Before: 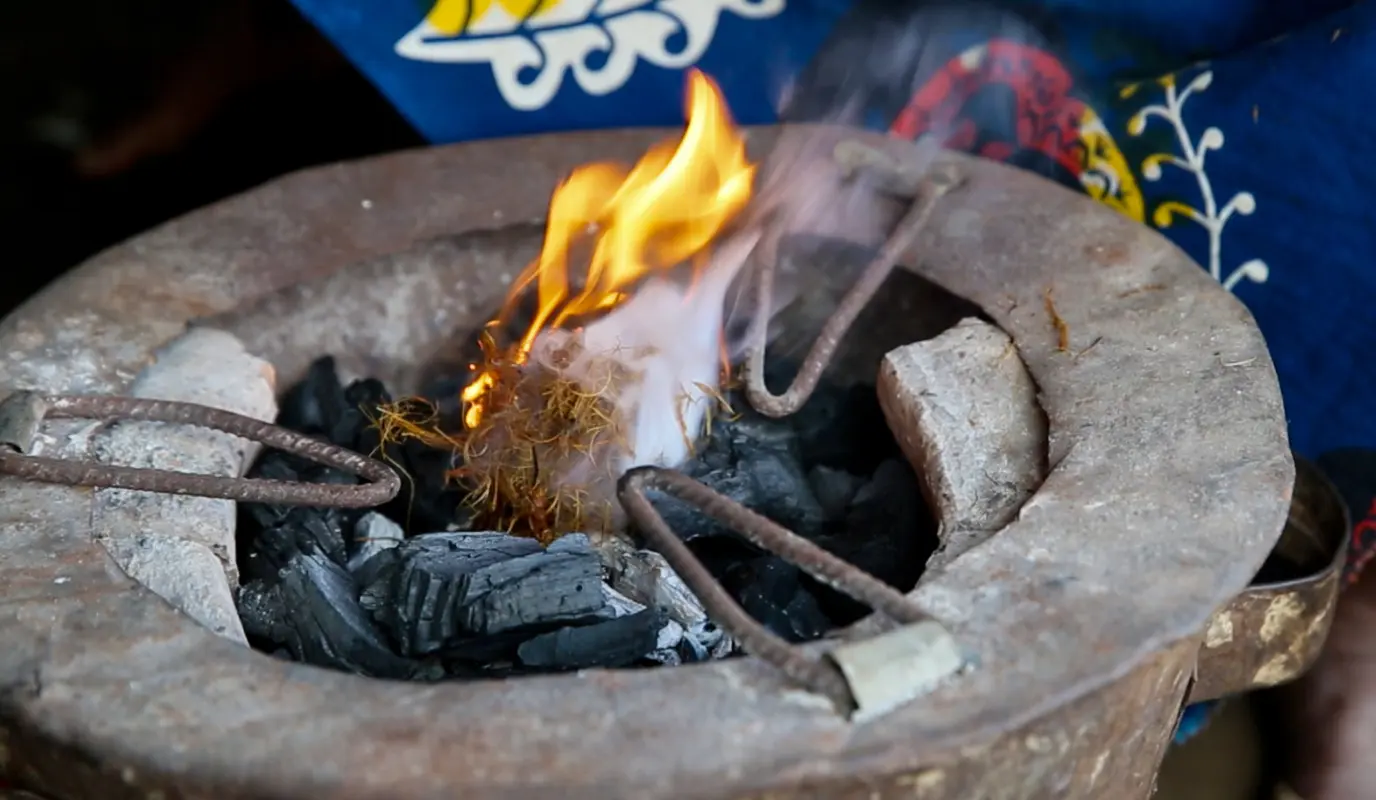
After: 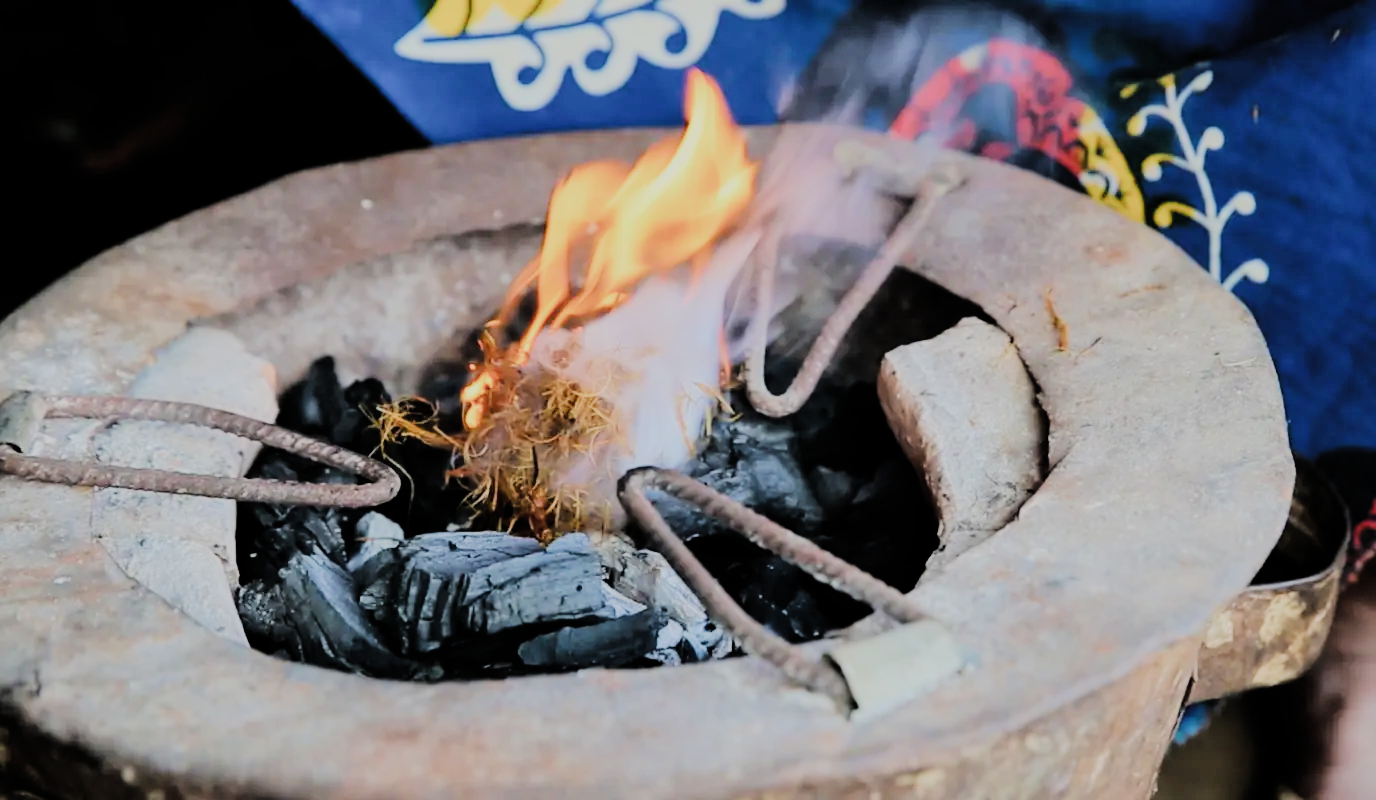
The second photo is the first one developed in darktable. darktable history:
filmic rgb: black relative exposure -7.65 EV, white relative exposure 4.56 EV, hardness 3.61, color science v4 (2020)
tone equalizer: -7 EV 0.16 EV, -6 EV 0.588 EV, -5 EV 1.18 EV, -4 EV 1.36 EV, -3 EV 1.15 EV, -2 EV 0.6 EV, -1 EV 0.146 EV, edges refinement/feathering 500, mask exposure compensation -1.57 EV, preserve details no
